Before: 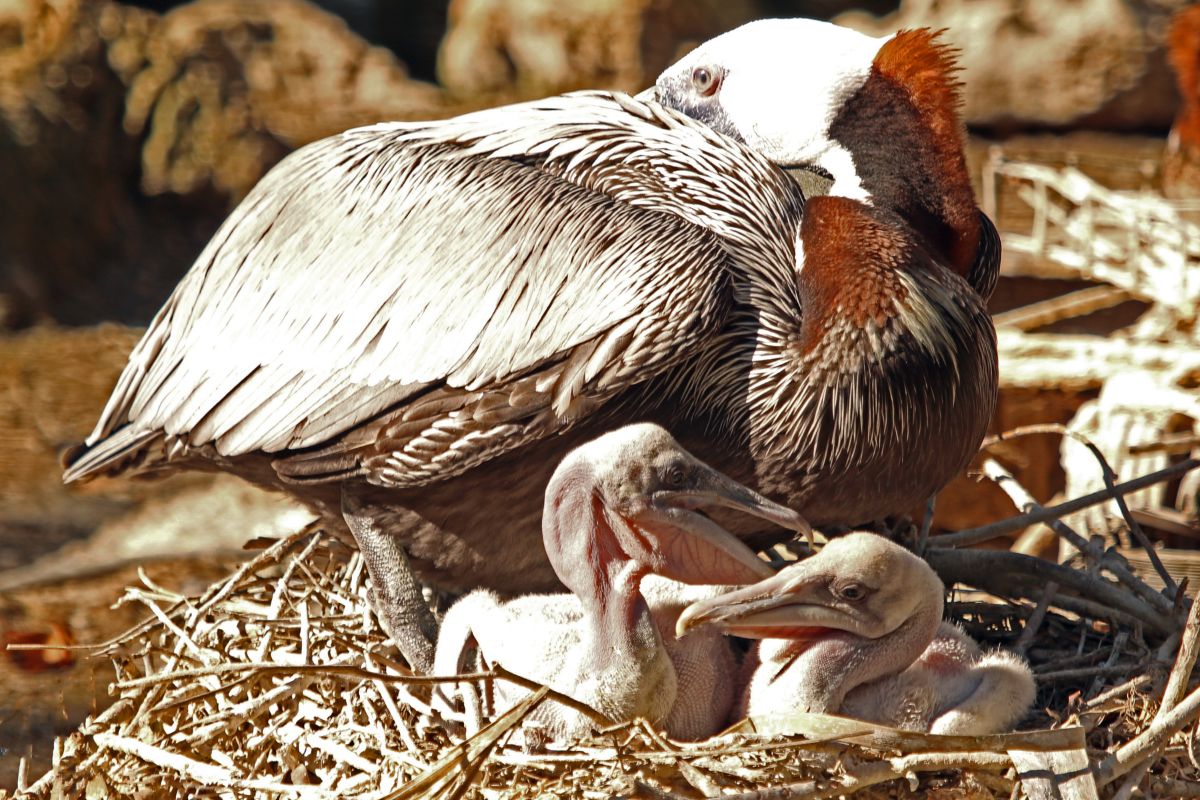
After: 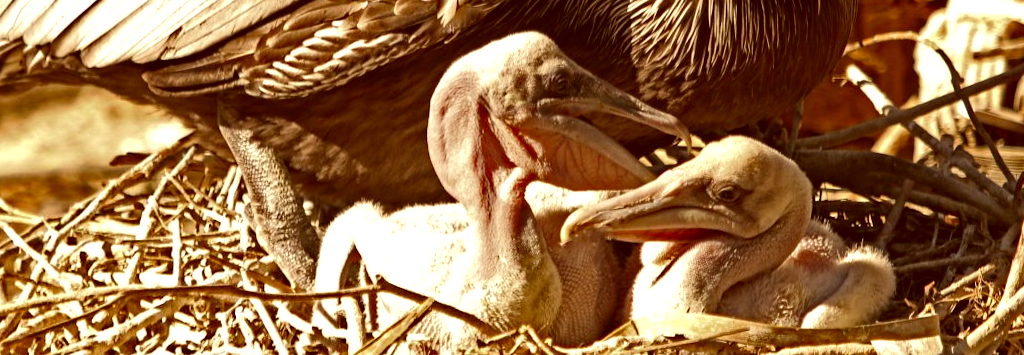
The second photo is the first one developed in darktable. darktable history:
rotate and perspective: rotation -0.013°, lens shift (vertical) -0.027, lens shift (horizontal) 0.178, crop left 0.016, crop right 0.989, crop top 0.082, crop bottom 0.918
color correction: highlights a* 1.12, highlights b* 24.26, shadows a* 15.58, shadows b* 24.26
color calibration: illuminant as shot in camera, x 0.358, y 0.373, temperature 4628.91 K
crop and rotate: left 13.306%, top 48.129%, bottom 2.928%
tone equalizer: -8 EV -0.417 EV, -7 EV -0.389 EV, -6 EV -0.333 EV, -5 EV -0.222 EV, -3 EV 0.222 EV, -2 EV 0.333 EV, -1 EV 0.389 EV, +0 EV 0.417 EV, edges refinement/feathering 500, mask exposure compensation -1.57 EV, preserve details no
